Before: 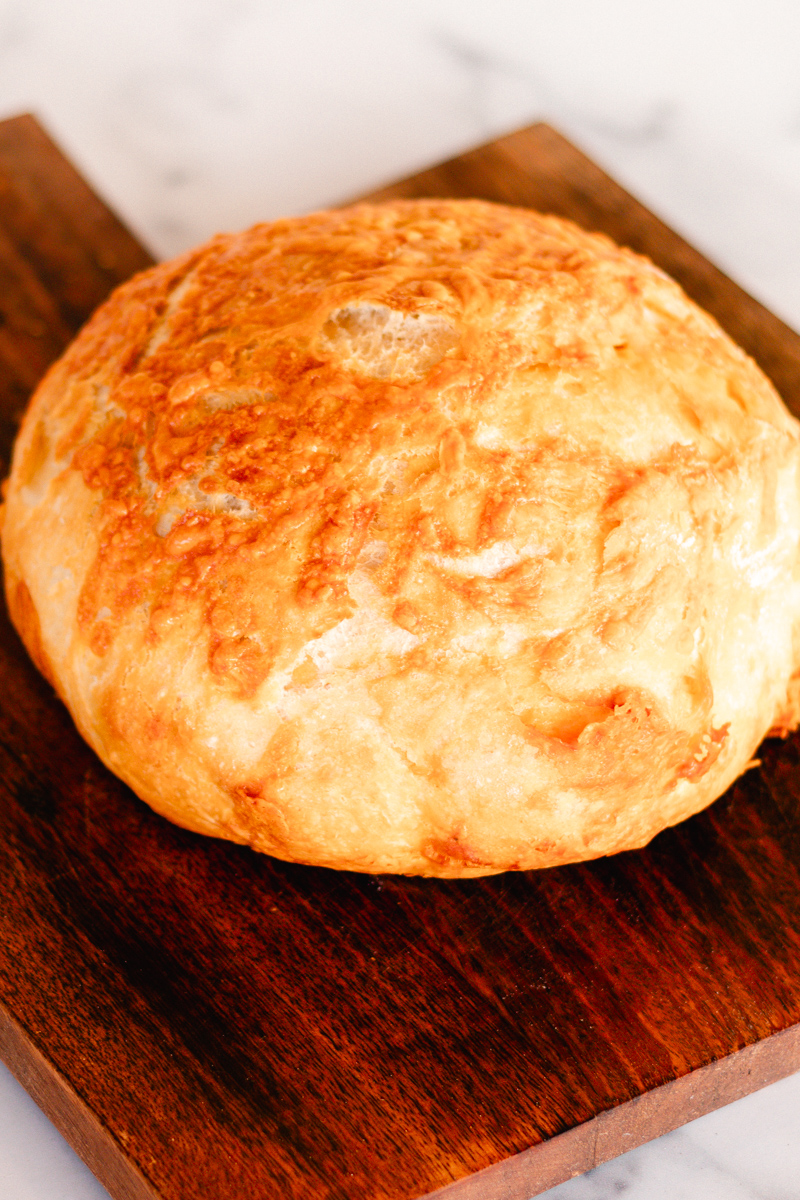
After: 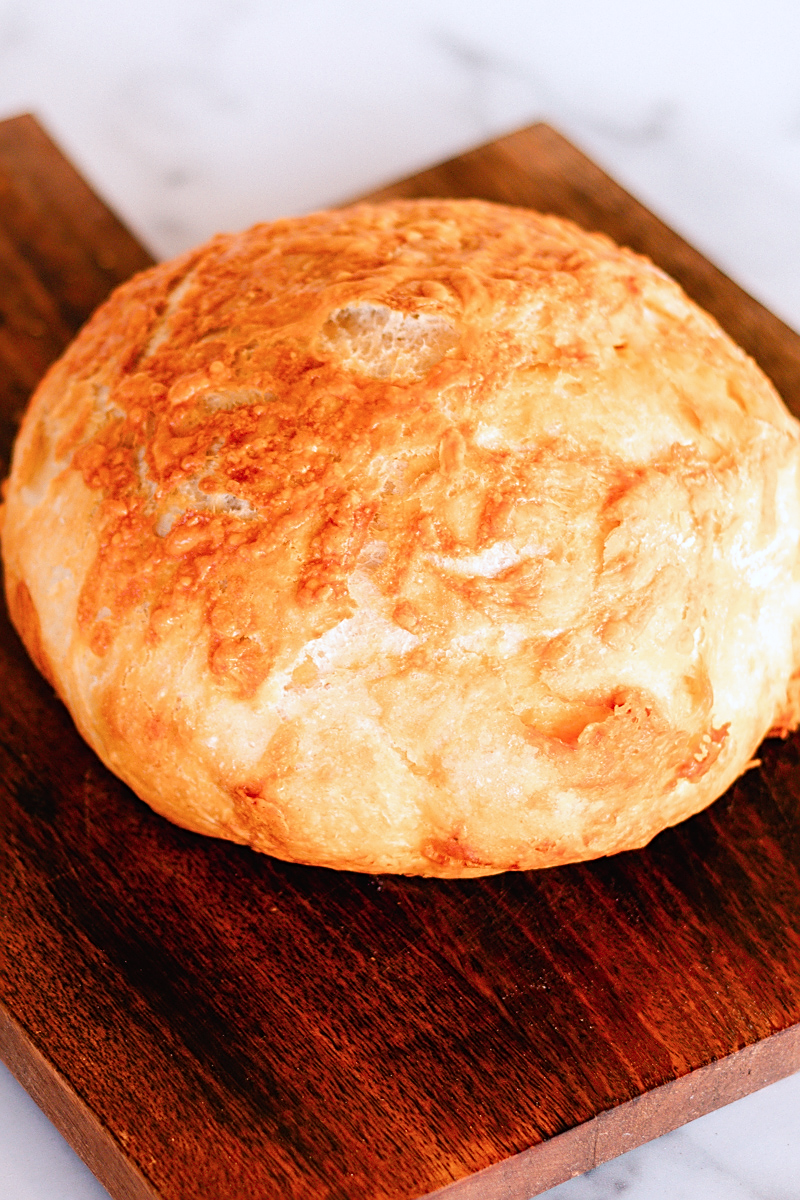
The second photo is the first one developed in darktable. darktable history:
color correction: highlights a* -0.772, highlights b* -8.92
sharpen: on, module defaults
